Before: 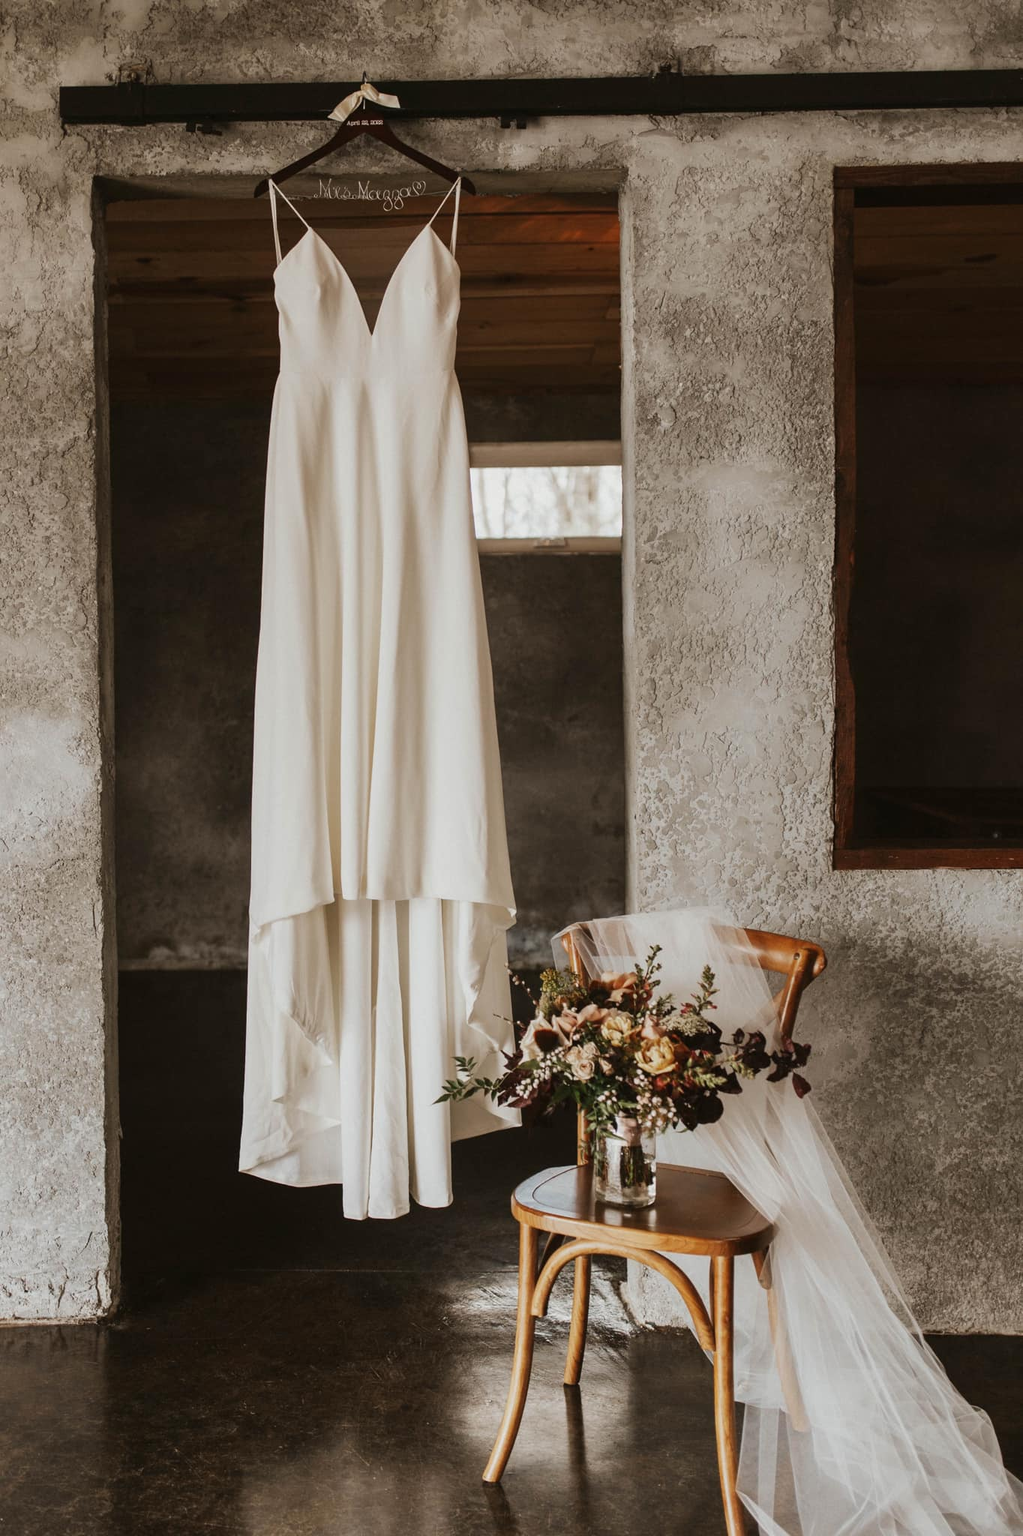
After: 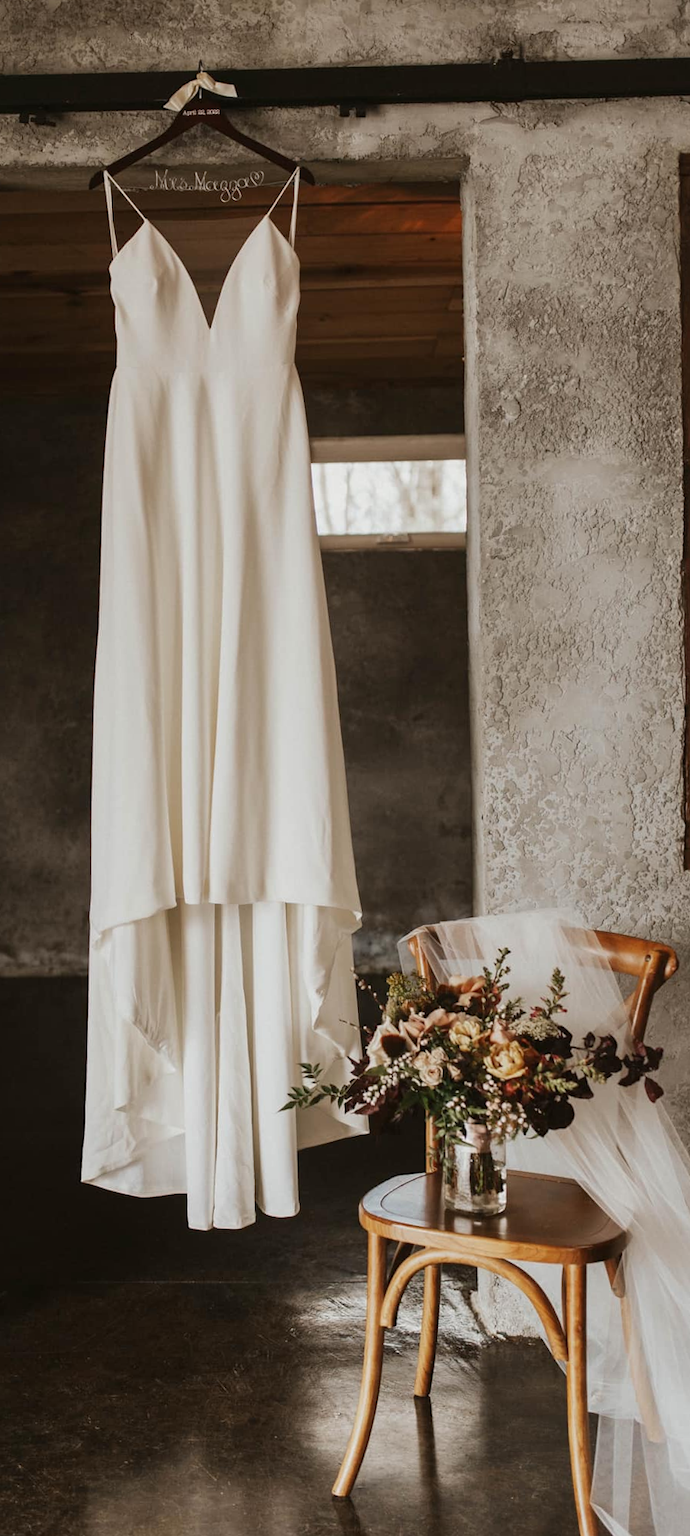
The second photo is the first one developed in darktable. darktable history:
rotate and perspective: rotation -0.45°, automatic cropping original format, crop left 0.008, crop right 0.992, crop top 0.012, crop bottom 0.988
crop and rotate: left 15.754%, right 17.579%
